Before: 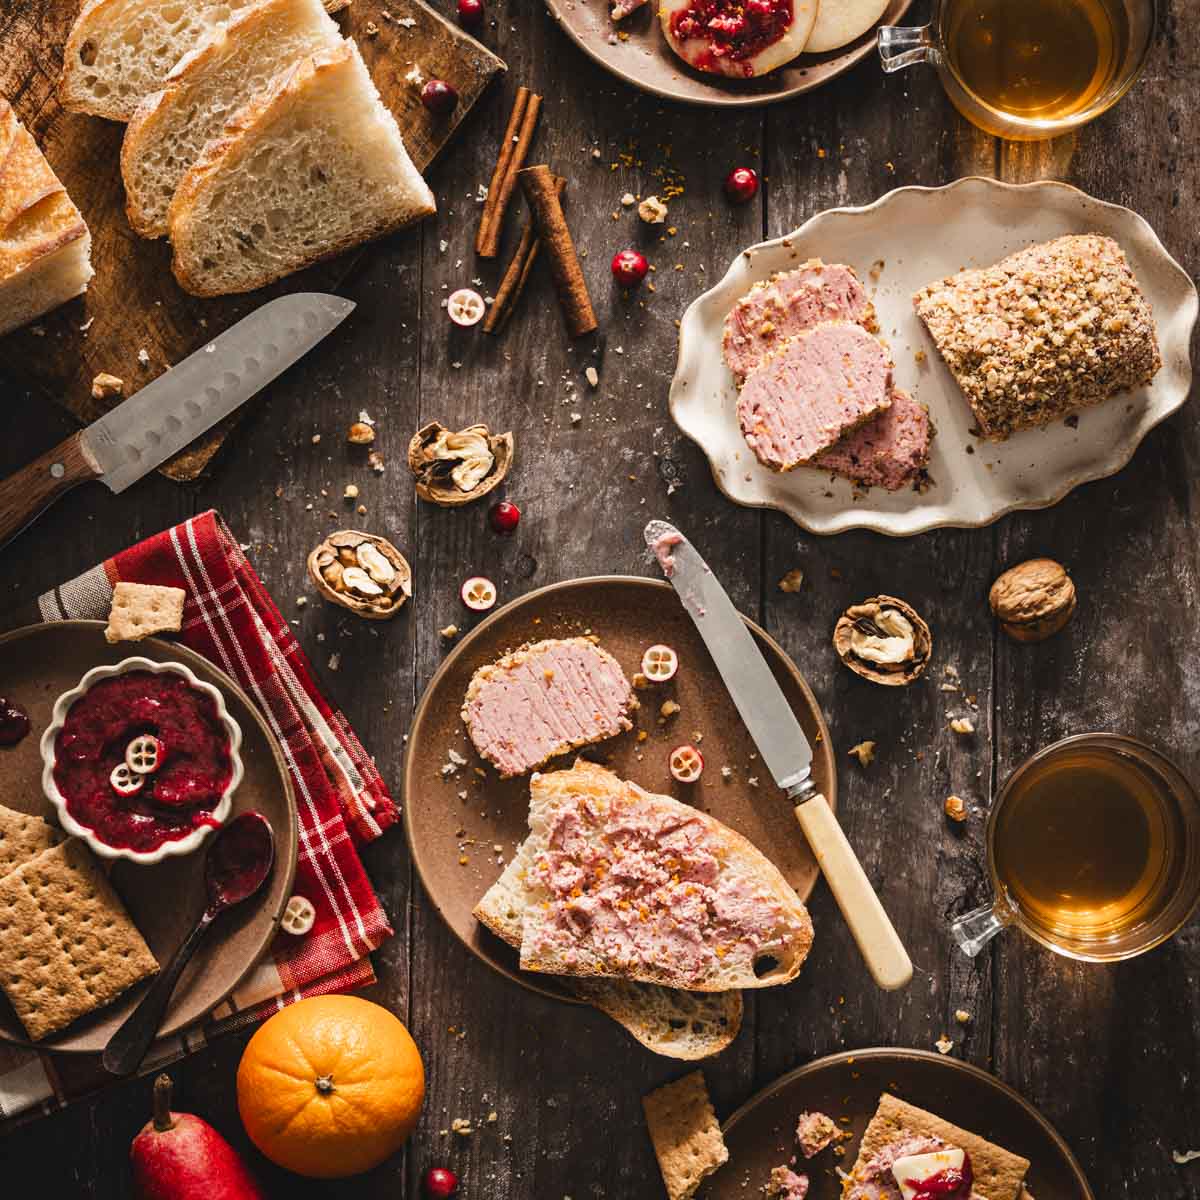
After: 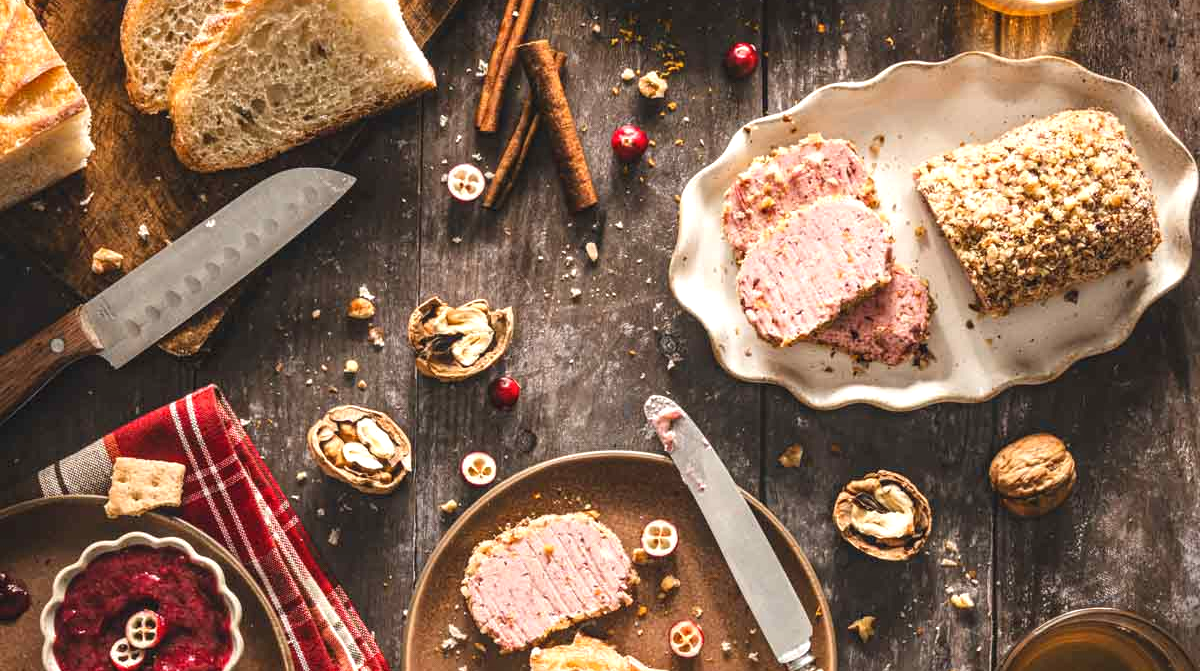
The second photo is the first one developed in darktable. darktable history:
exposure: exposure 0.606 EV, compensate exposure bias true, compensate highlight preservation false
crop and rotate: top 10.488%, bottom 33.551%
local contrast: detail 110%
